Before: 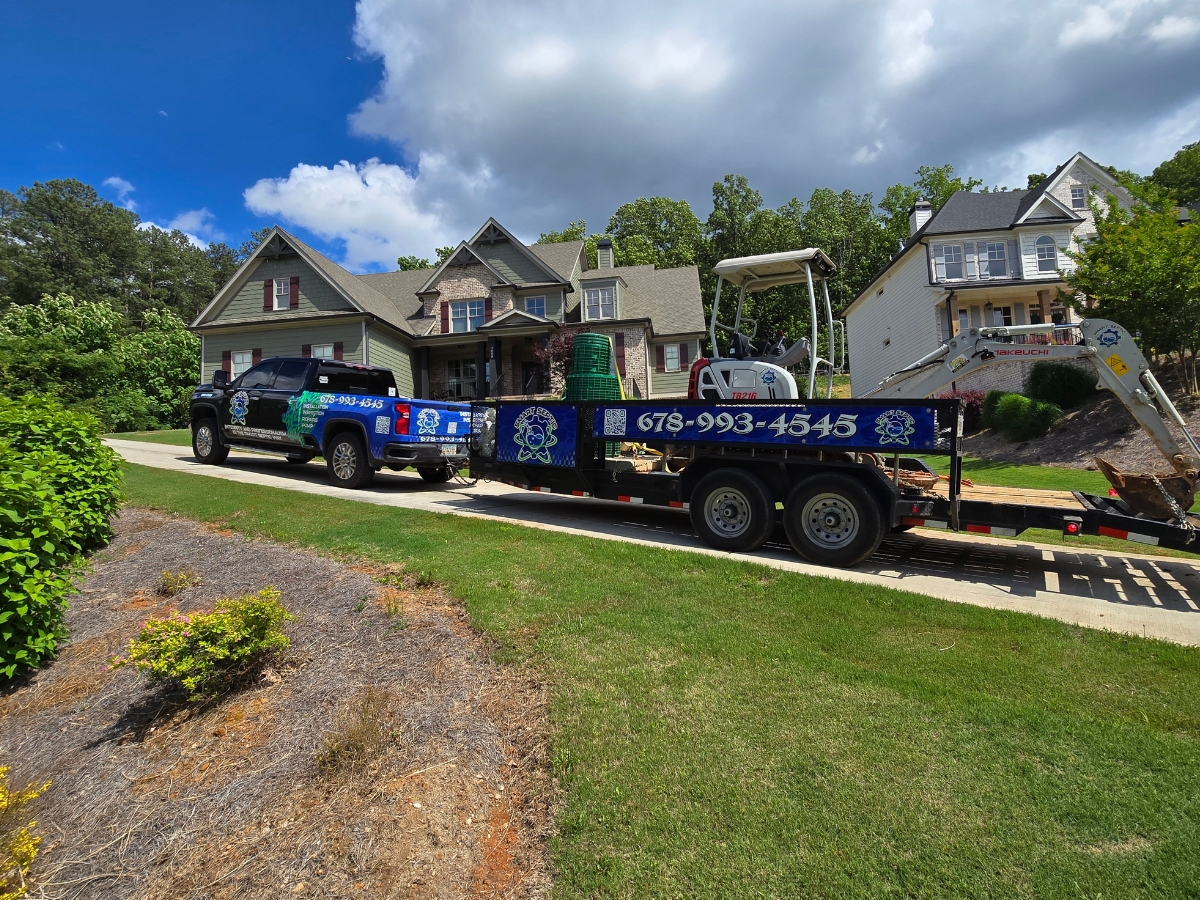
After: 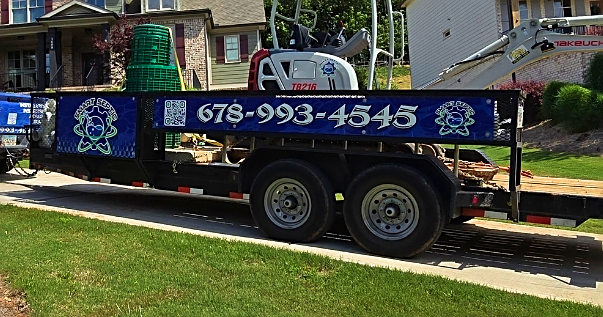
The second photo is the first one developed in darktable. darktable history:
velvia: strength 44.48%
shadows and highlights: shadows 22.75, highlights -48.68, soften with gaussian
sharpen: on, module defaults
crop: left 36.678%, top 34.363%, right 13.049%, bottom 30.408%
